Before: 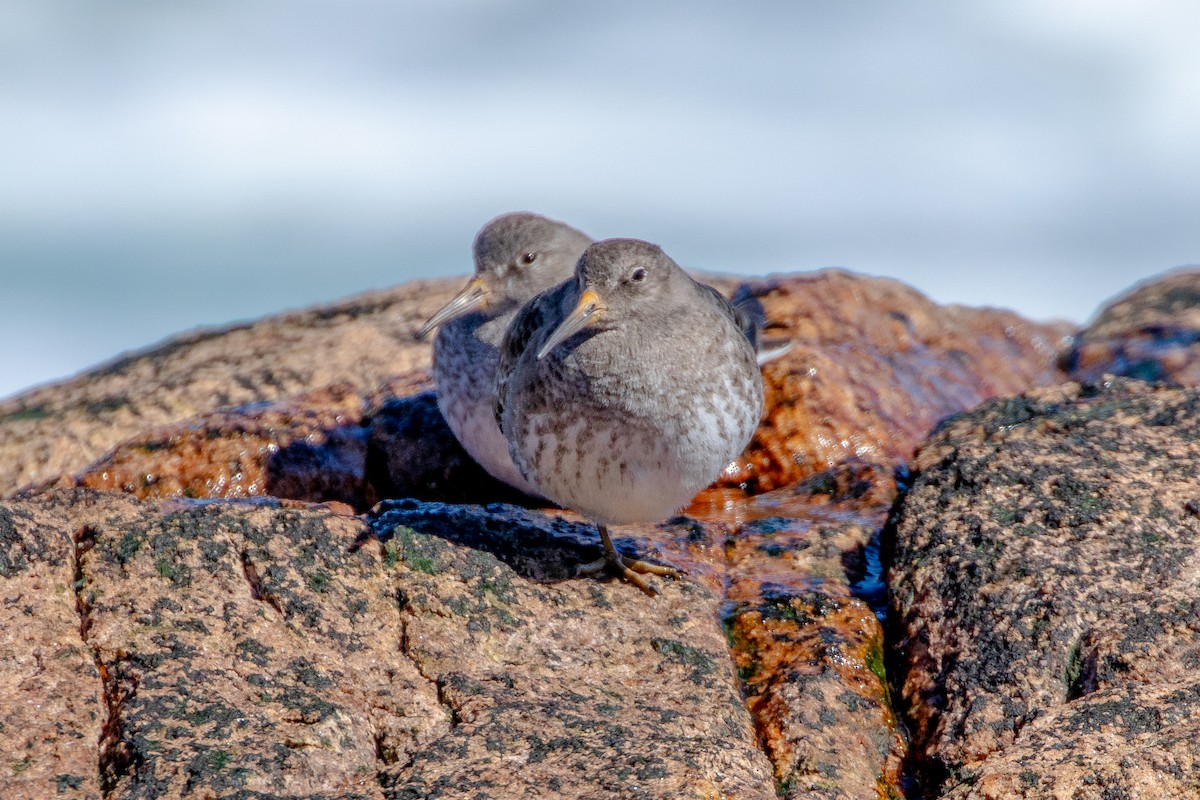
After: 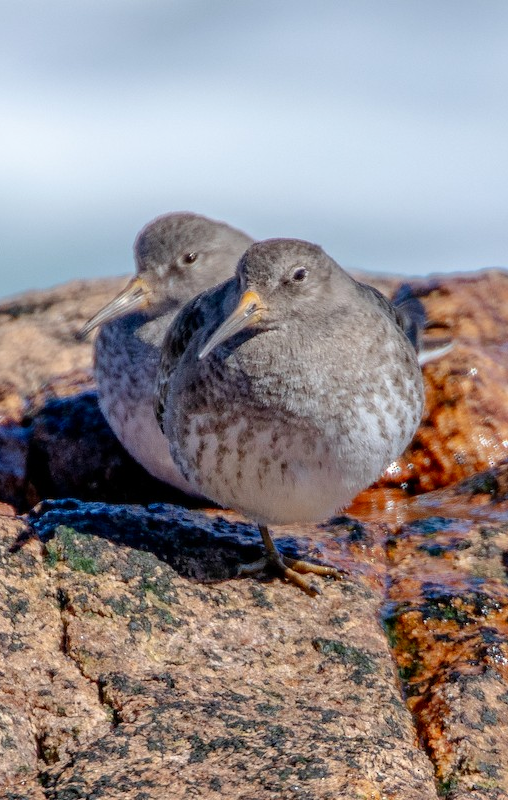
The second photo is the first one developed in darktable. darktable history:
contrast brightness saturation: contrast 0.08, saturation 0.018
crop: left 28.298%, right 29.334%
